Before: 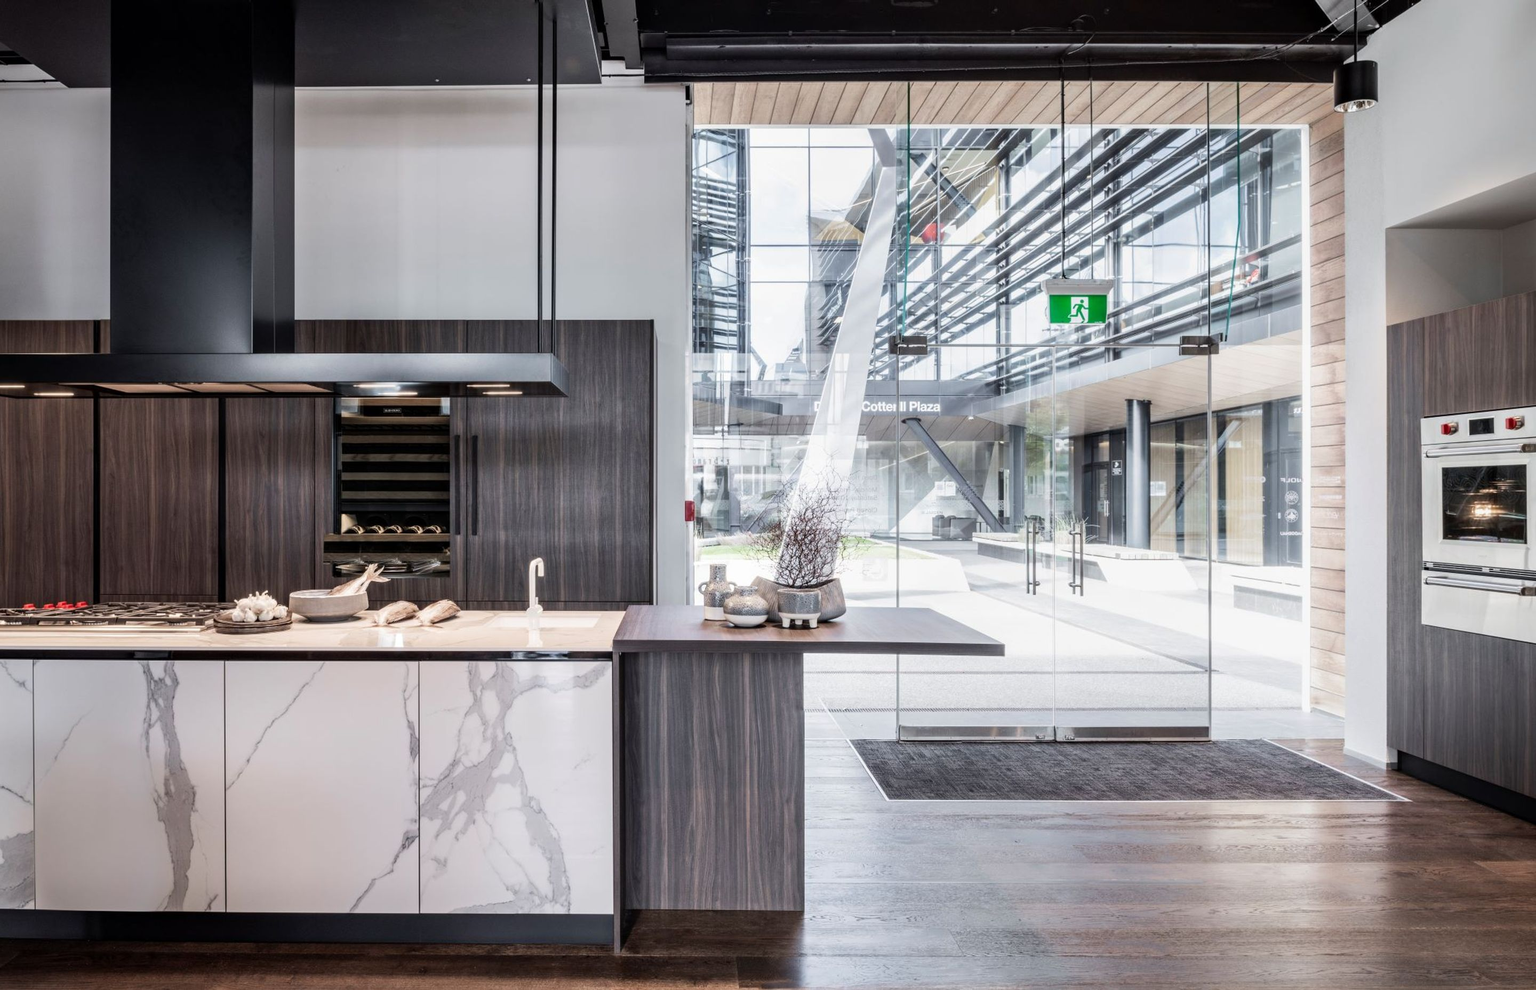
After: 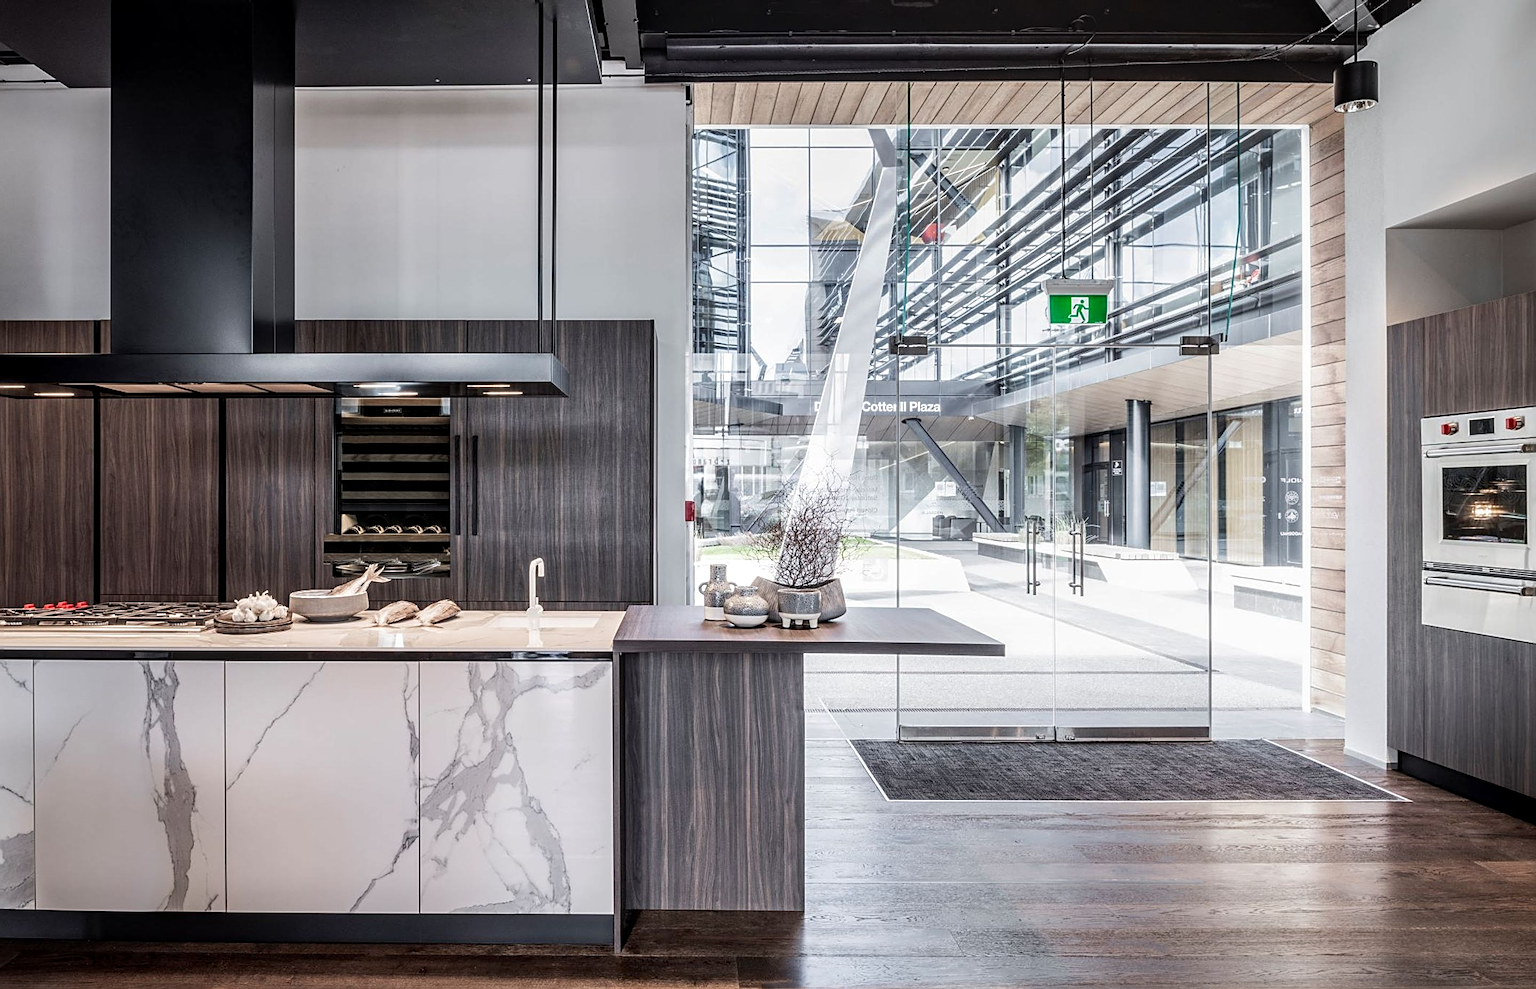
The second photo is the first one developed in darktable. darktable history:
local contrast: on, module defaults
sharpen: radius 2.534, amount 0.628
